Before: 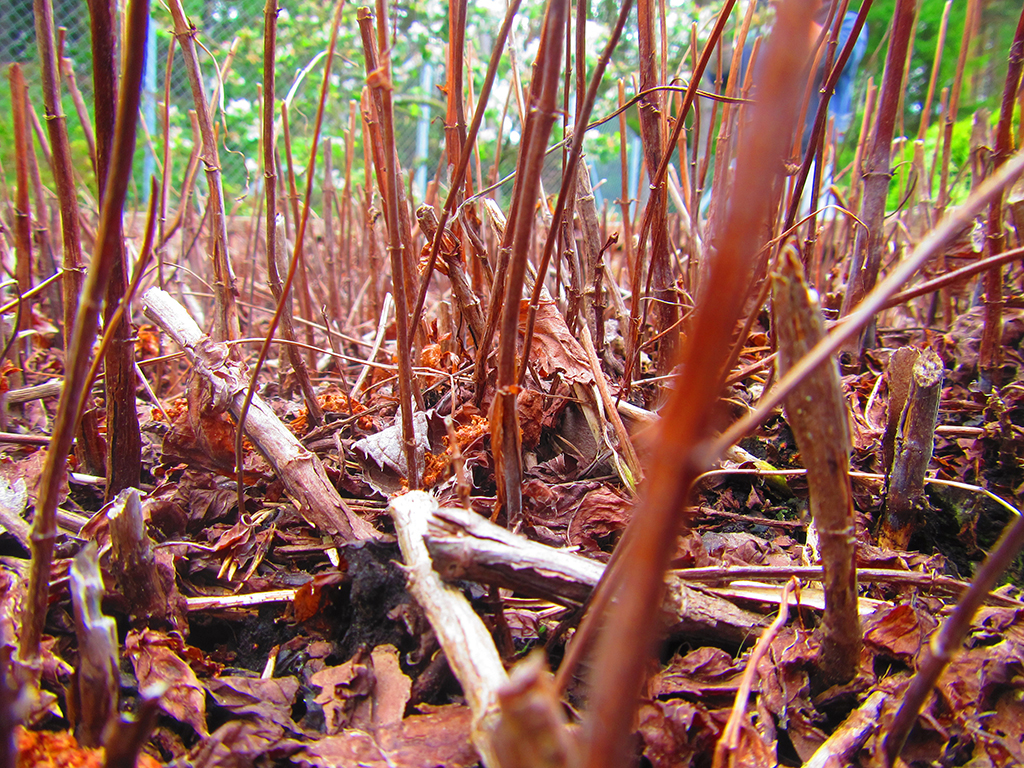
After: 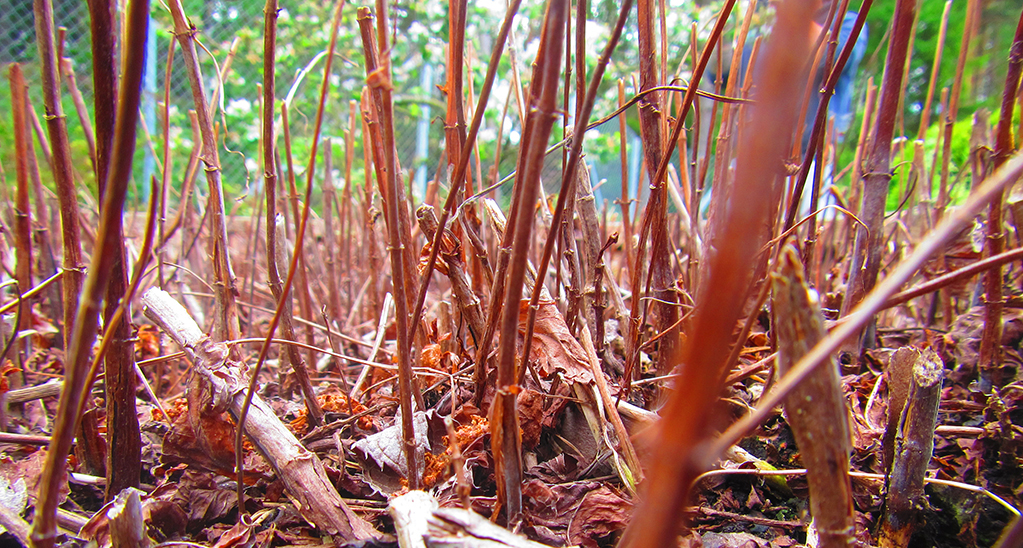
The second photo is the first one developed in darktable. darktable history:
exposure: compensate highlight preservation false
crop: bottom 28.576%
